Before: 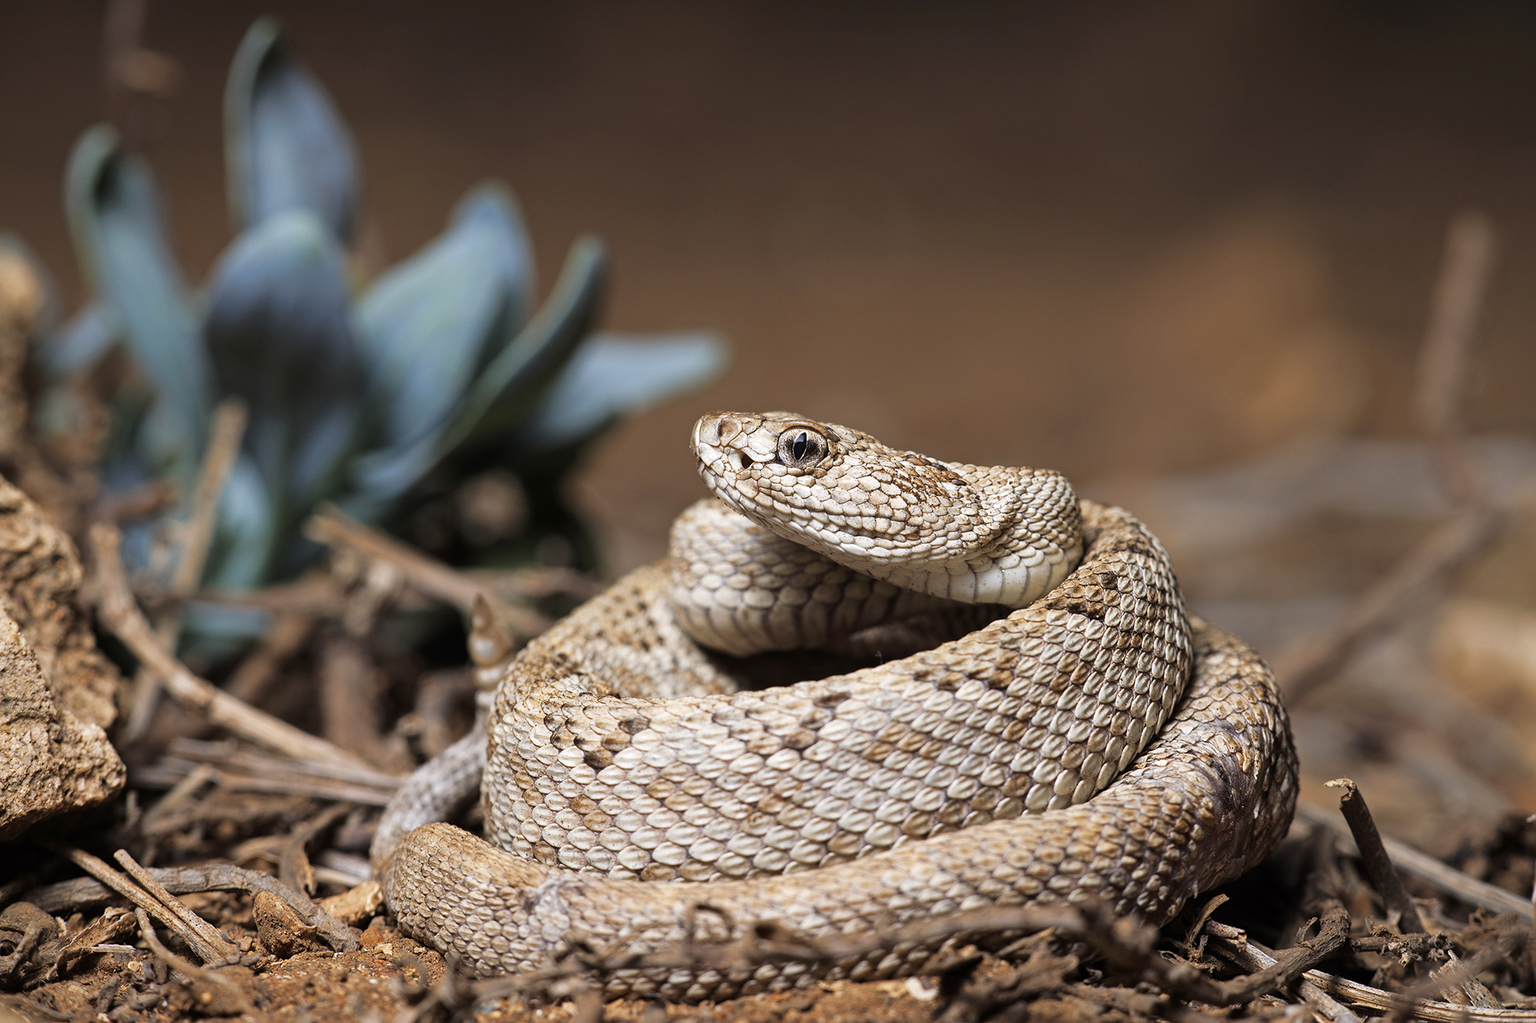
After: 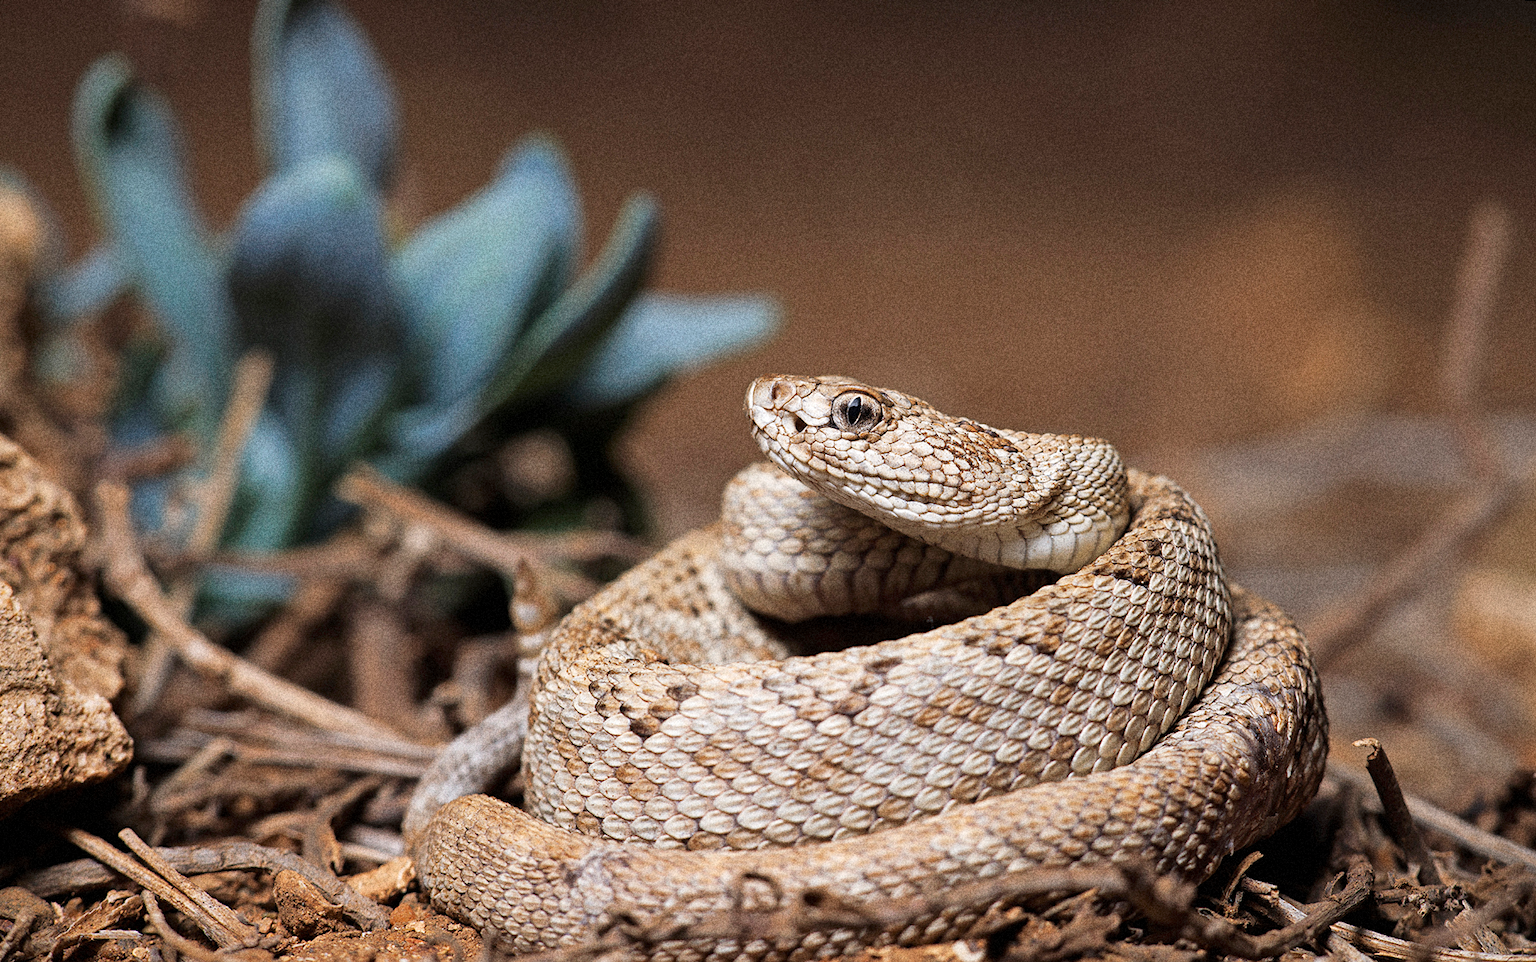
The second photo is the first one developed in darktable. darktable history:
grain: coarseness 14.49 ISO, strength 48.04%, mid-tones bias 35%
rotate and perspective: rotation 0.679°, lens shift (horizontal) 0.136, crop left 0.009, crop right 0.991, crop top 0.078, crop bottom 0.95
